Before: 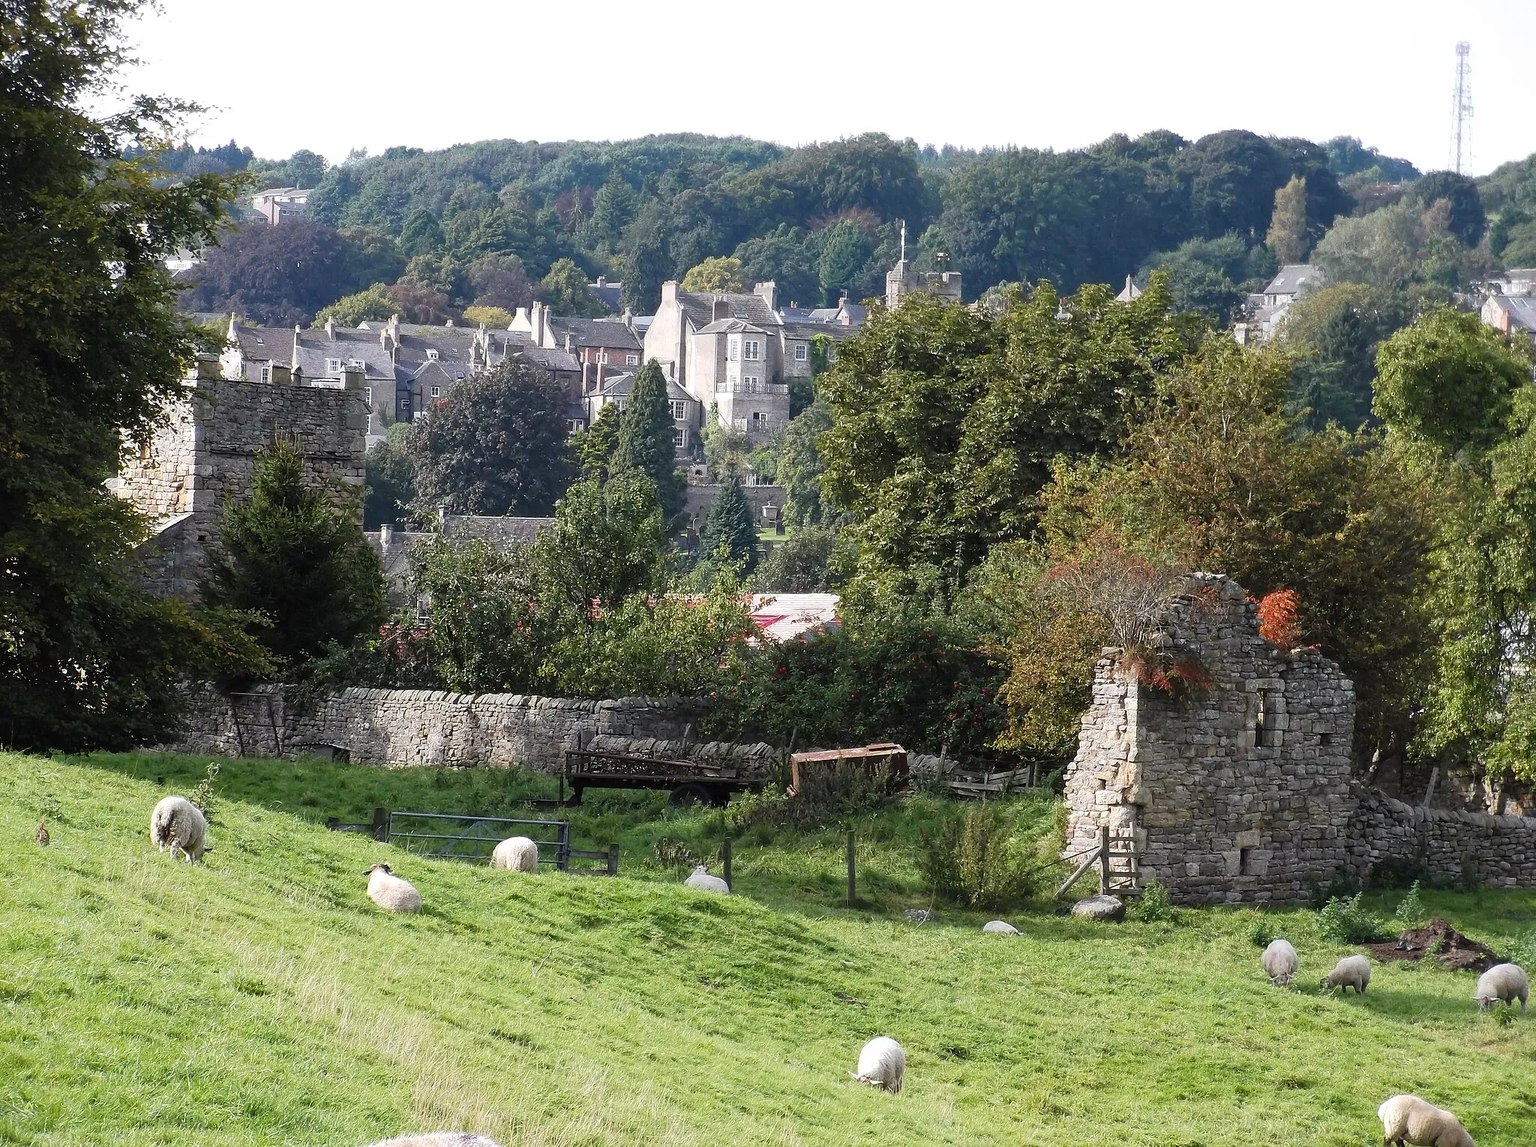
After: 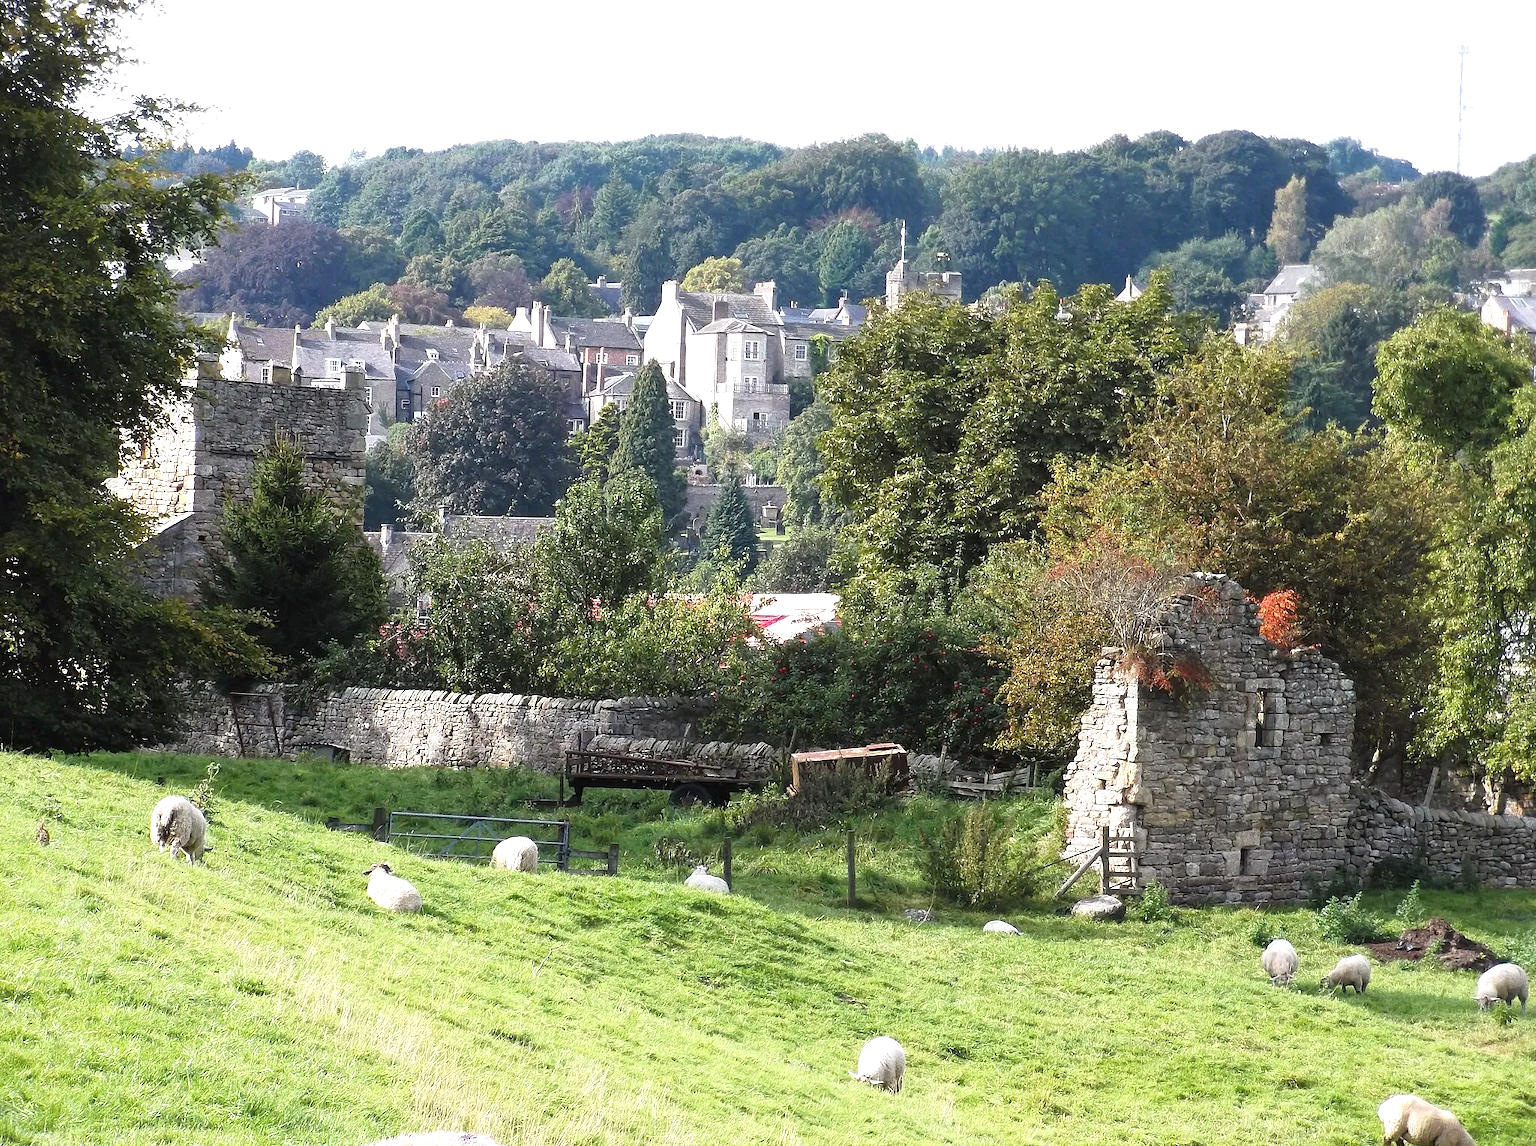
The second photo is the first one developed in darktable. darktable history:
exposure: exposure 0.635 EV, compensate highlight preservation false
